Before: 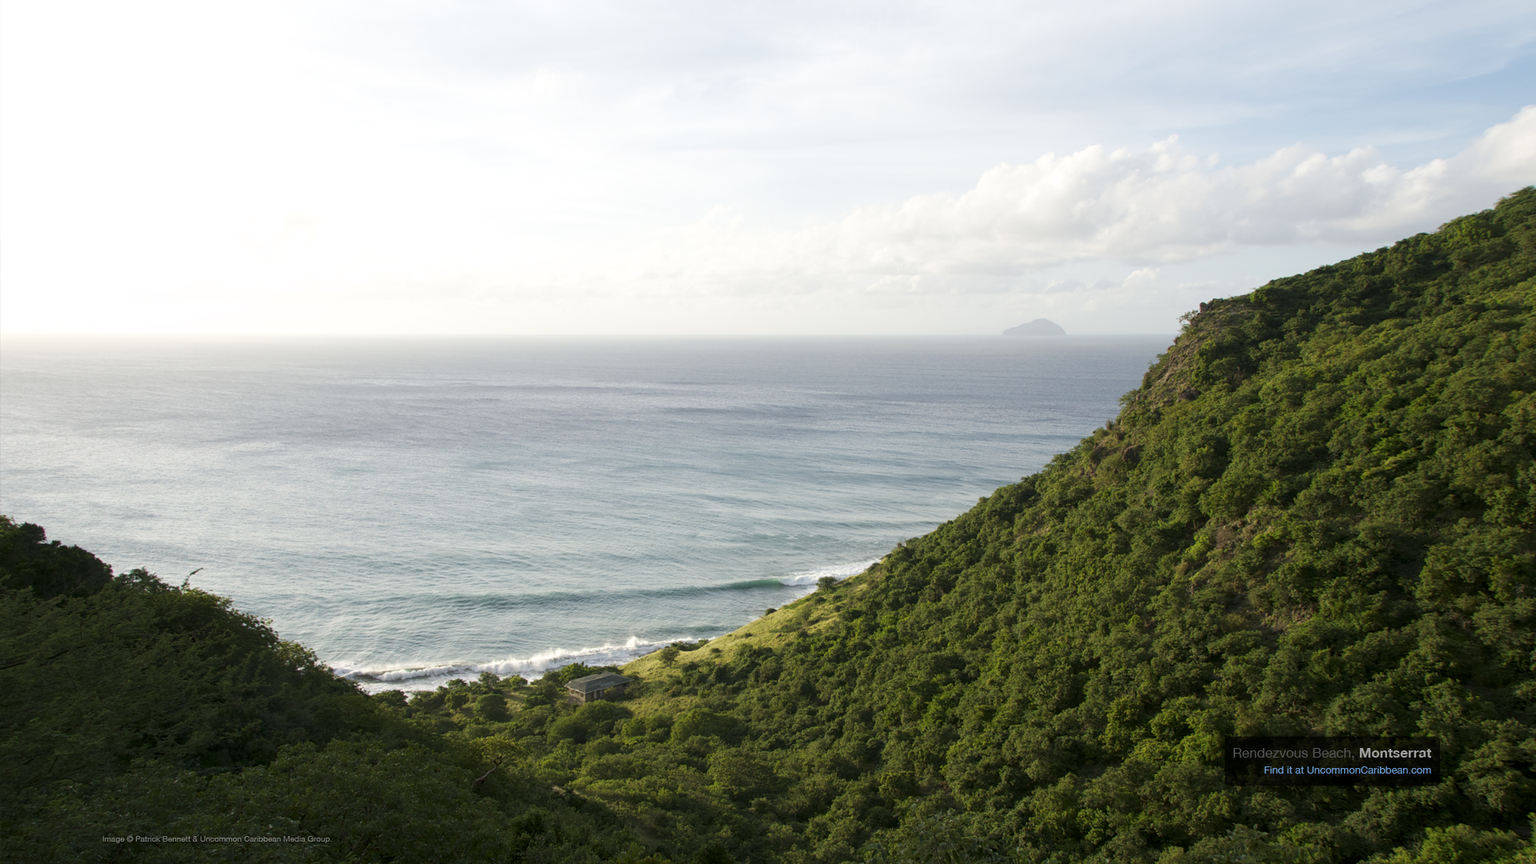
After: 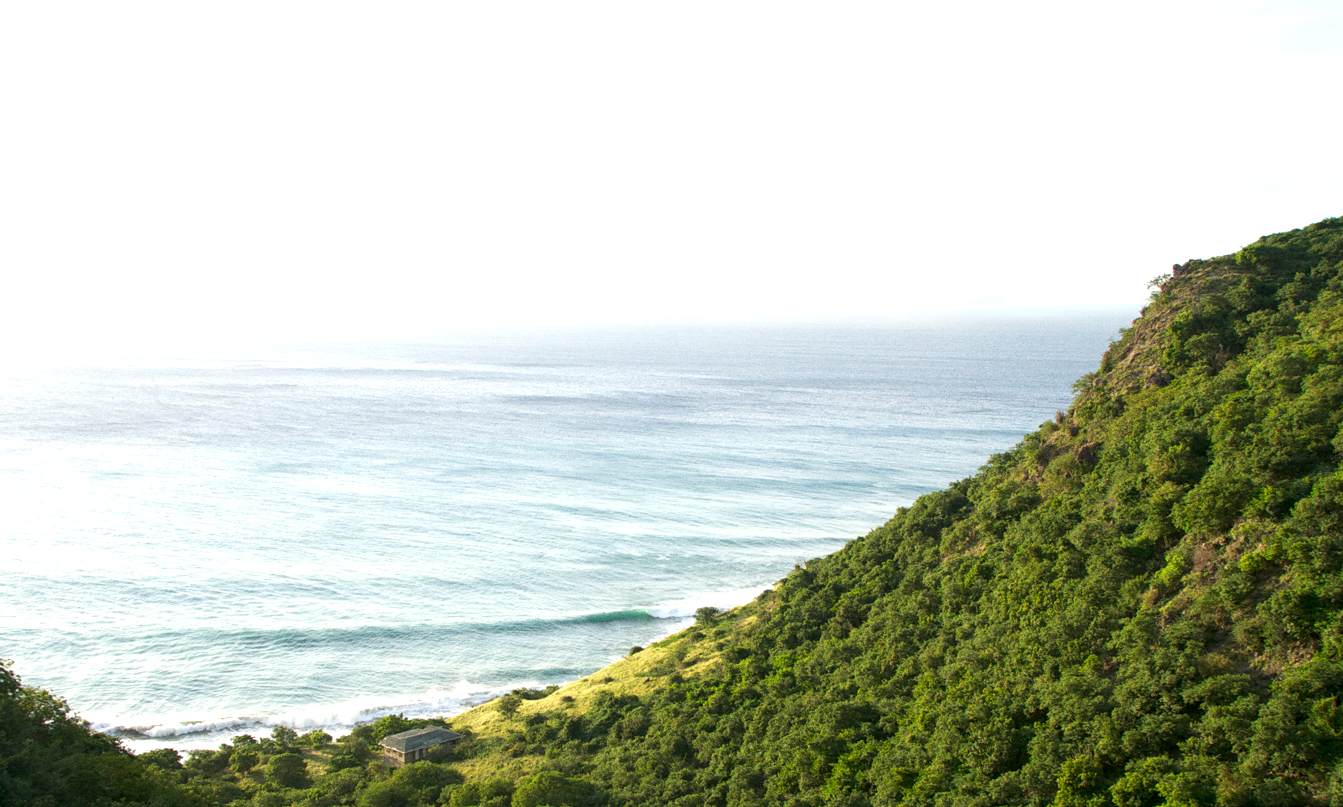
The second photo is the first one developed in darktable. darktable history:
exposure: black level correction 0, exposure 0.9 EV, compensate highlight preservation false
grain: coarseness 0.47 ISO
crop and rotate: left 17.046%, top 10.659%, right 12.989%, bottom 14.553%
